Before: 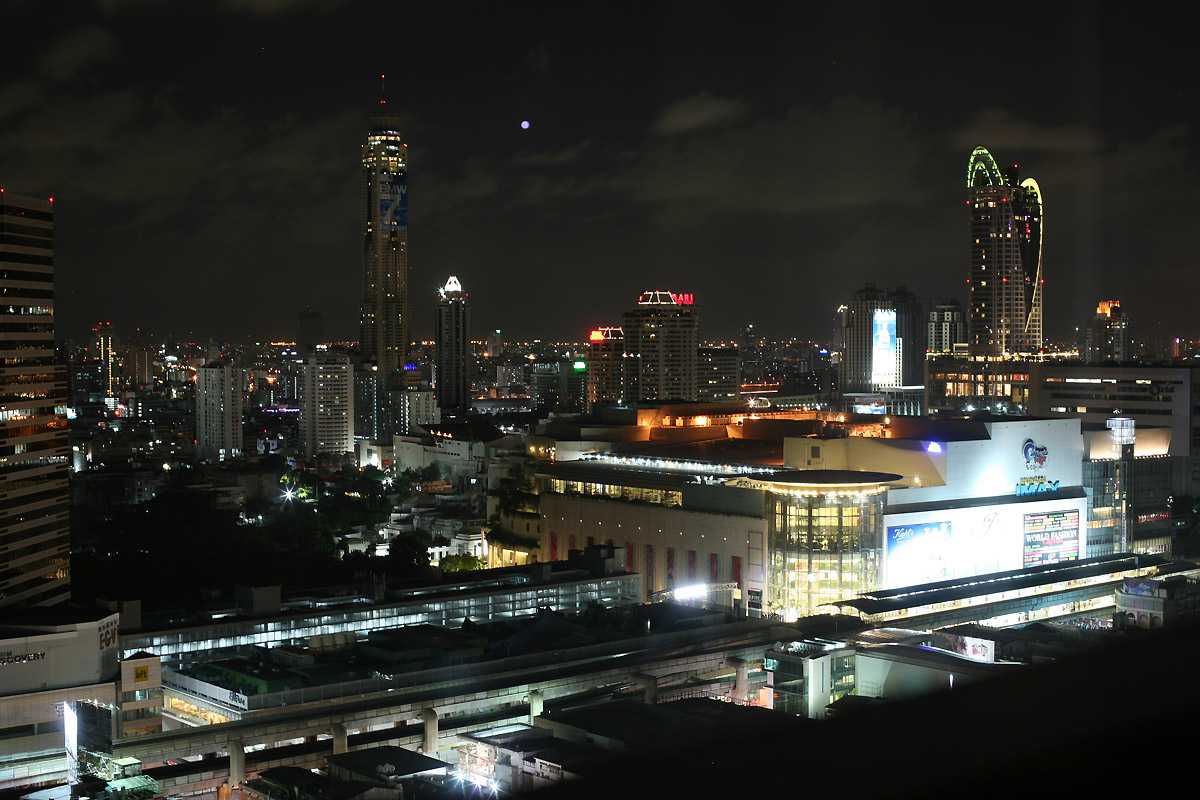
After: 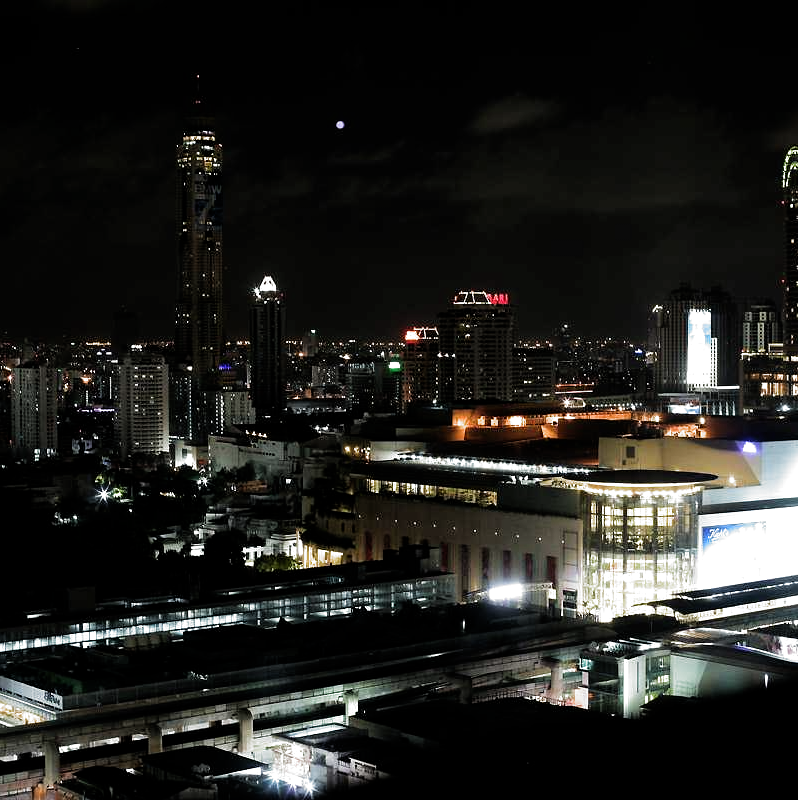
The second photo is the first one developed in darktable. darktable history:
crop and rotate: left 15.492%, right 17.966%
filmic rgb: black relative exposure -8.29 EV, white relative exposure 2.2 EV, target white luminance 99.964%, hardness 7.17, latitude 75.18%, contrast 1.319, highlights saturation mix -1.59%, shadows ↔ highlights balance 30.72%, add noise in highlights 0.001, preserve chrominance luminance Y, color science v3 (2019), use custom middle-gray values true, contrast in highlights soft
